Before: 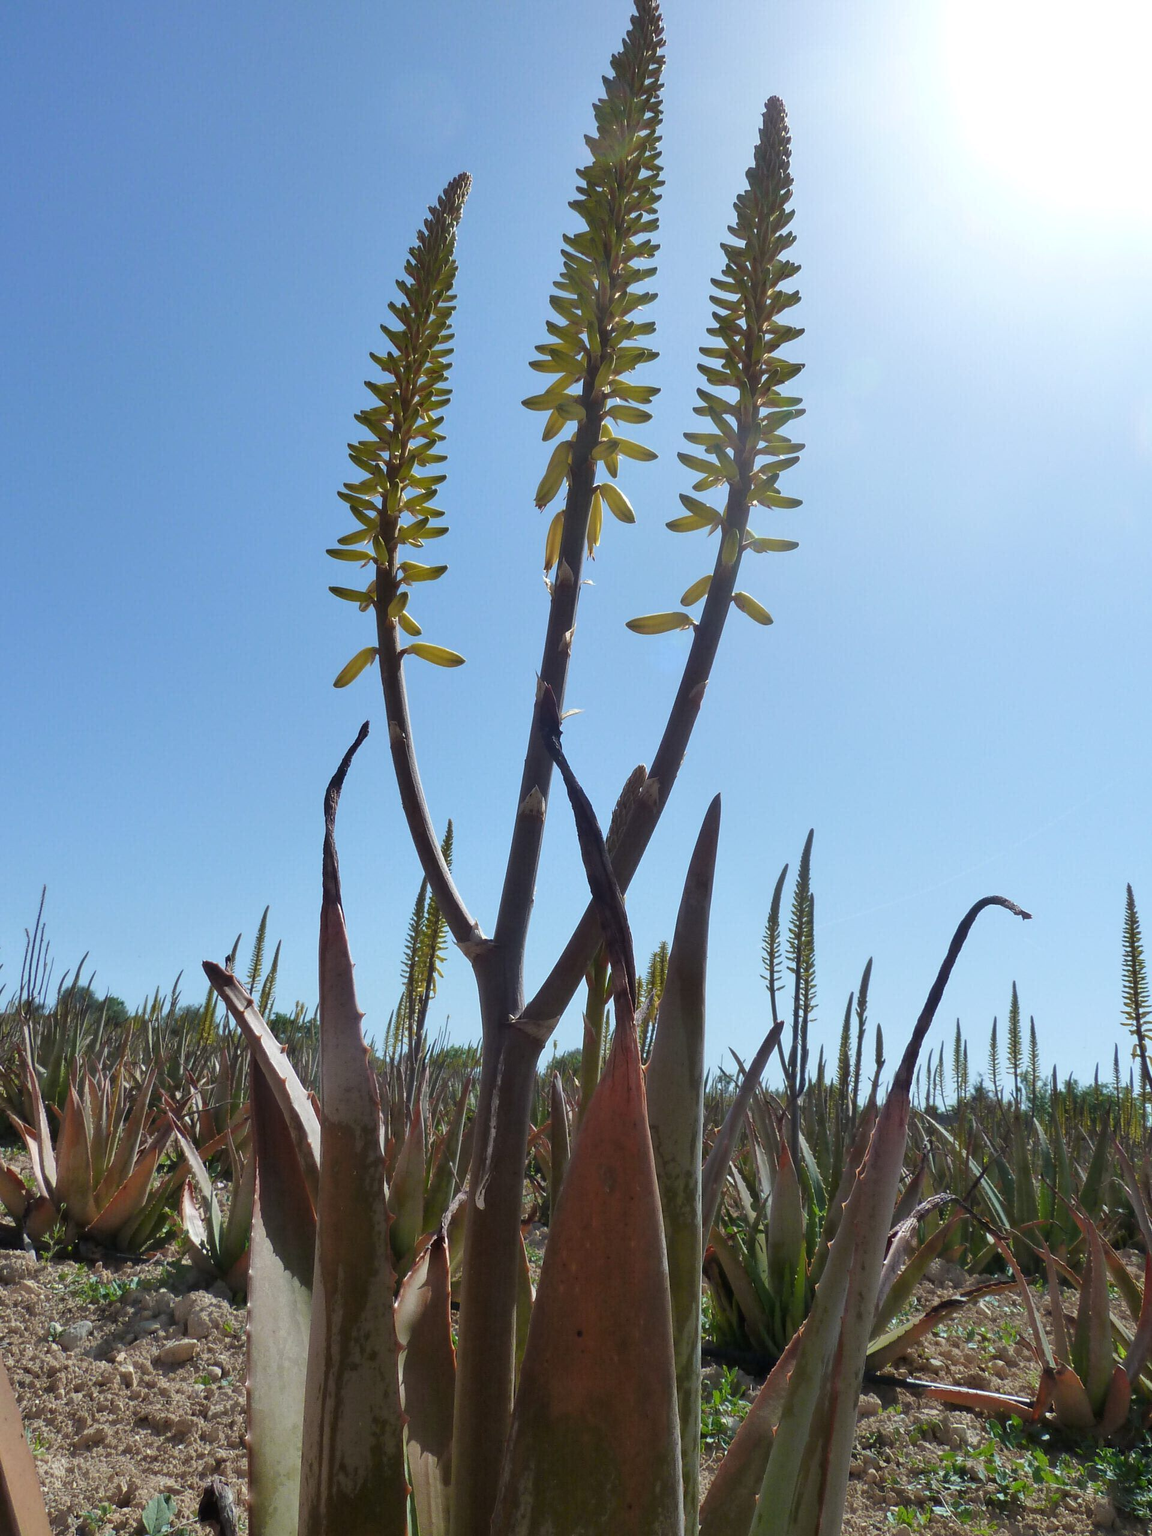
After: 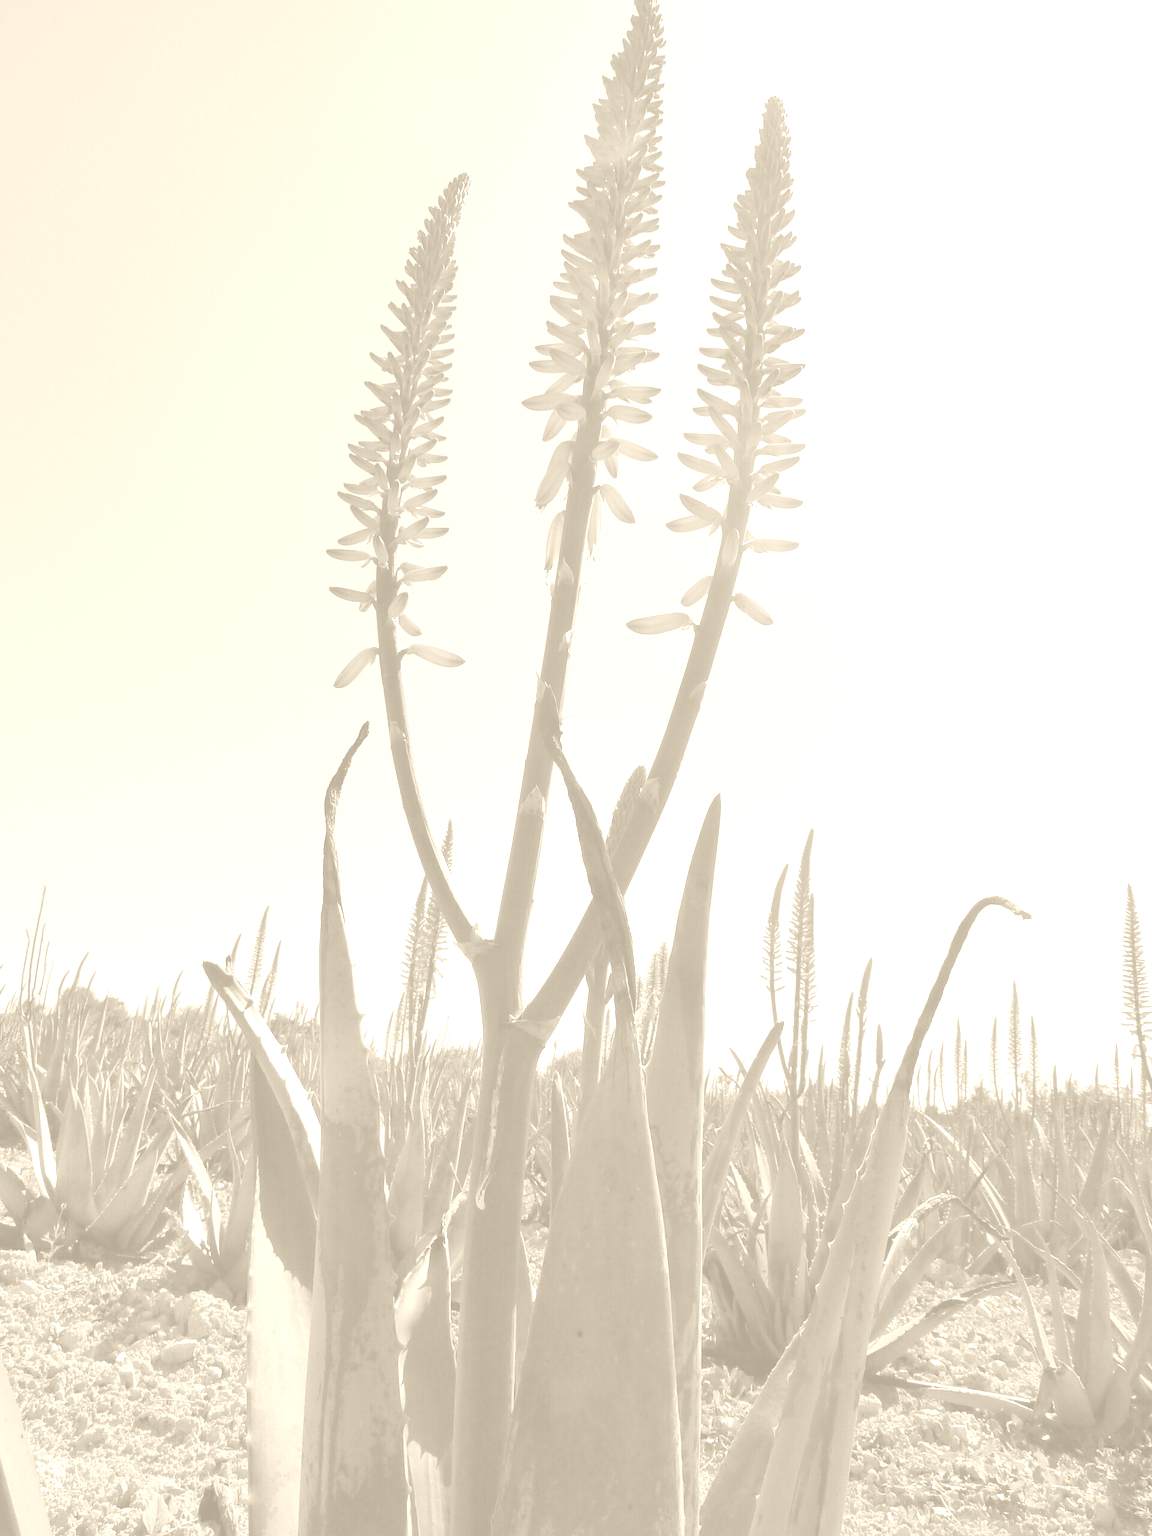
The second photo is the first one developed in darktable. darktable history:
tone equalizer: on, module defaults
colorize: hue 36°, saturation 71%, lightness 80.79%
